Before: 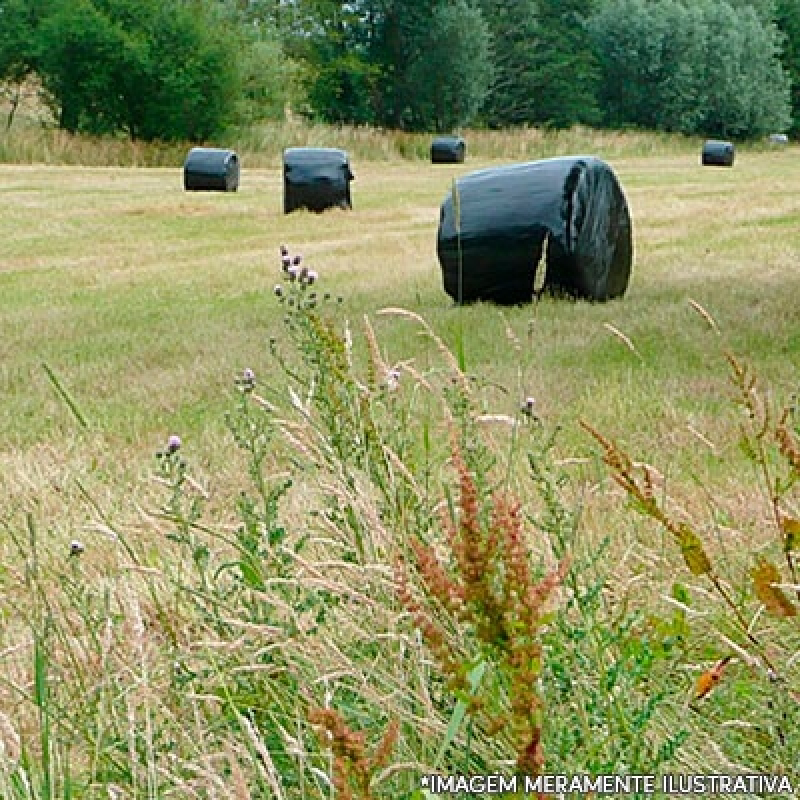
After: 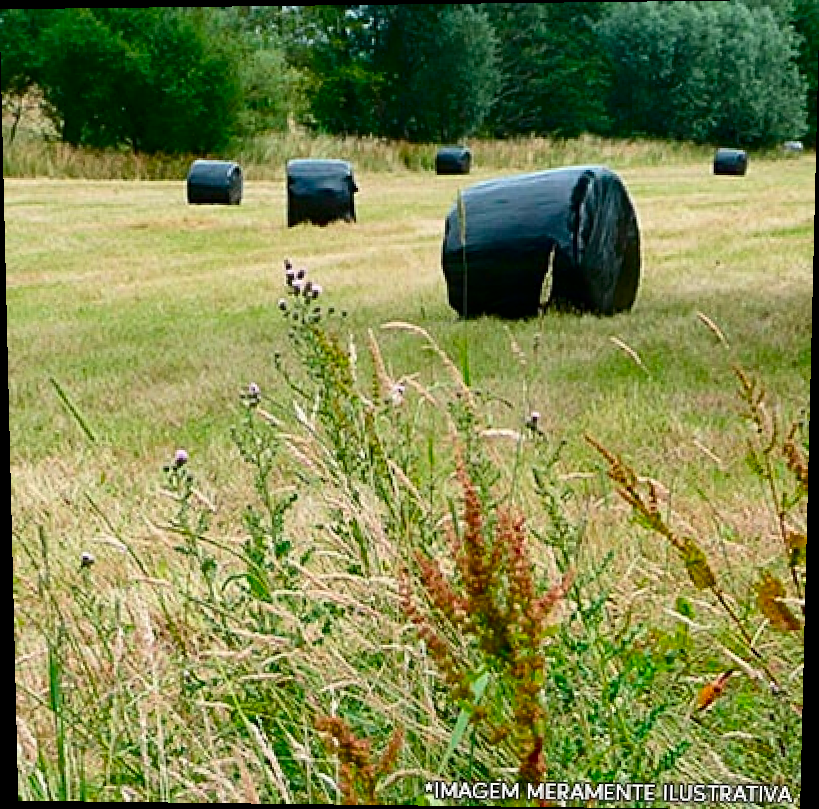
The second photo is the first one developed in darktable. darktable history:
rotate and perspective: lens shift (vertical) 0.048, lens shift (horizontal) -0.024, automatic cropping off
contrast brightness saturation: contrast 0.19, brightness -0.11, saturation 0.21
color balance: mode lift, gamma, gain (sRGB)
